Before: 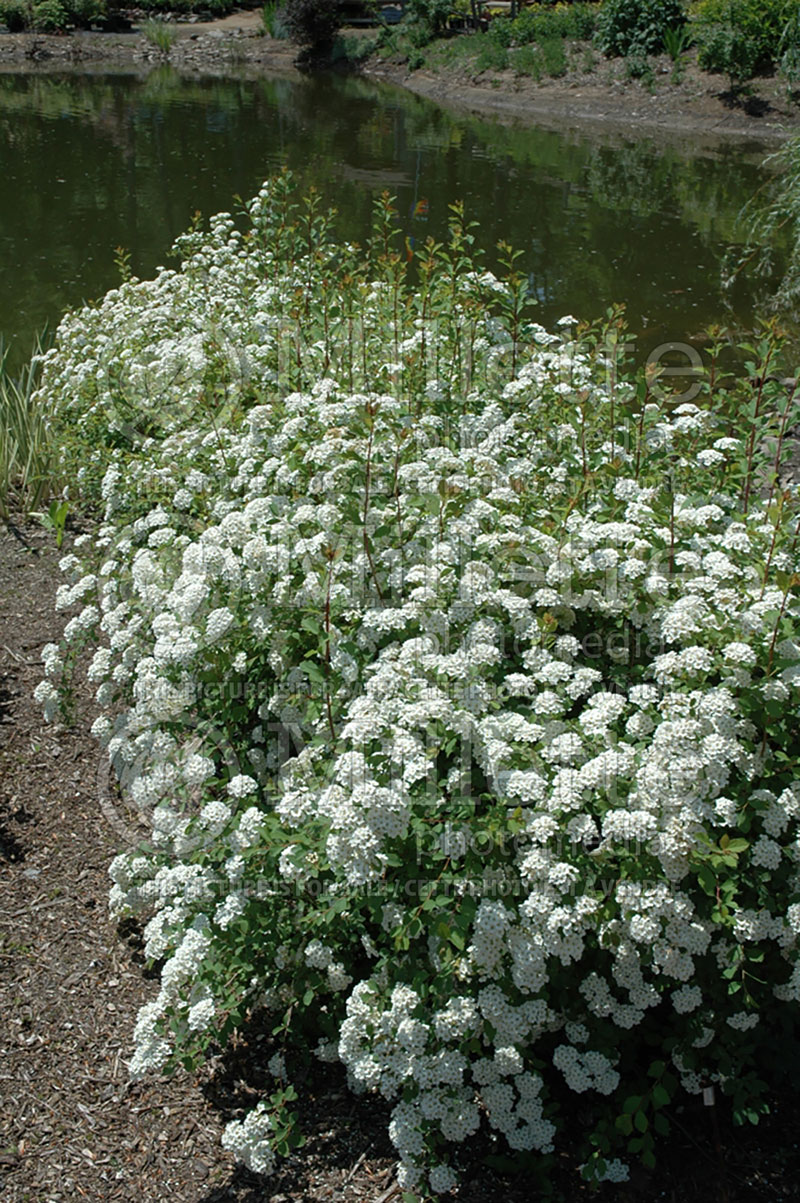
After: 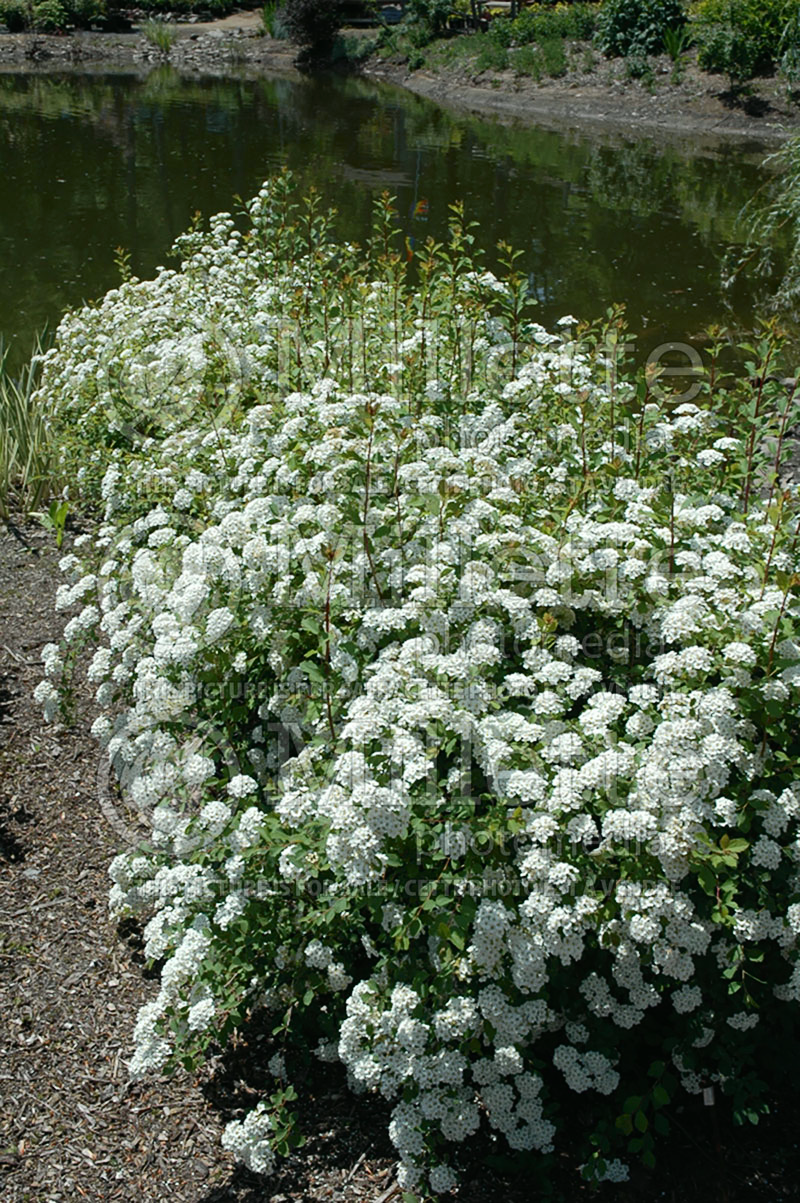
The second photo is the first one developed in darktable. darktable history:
tone curve: curves: ch0 [(0, 0.01) (0.037, 0.032) (0.131, 0.108) (0.275, 0.256) (0.483, 0.512) (0.61, 0.665) (0.696, 0.742) (0.792, 0.819) (0.911, 0.925) (0.997, 0.995)]; ch1 [(0, 0) (0.301, 0.3) (0.423, 0.421) (0.492, 0.488) (0.507, 0.503) (0.53, 0.532) (0.573, 0.586) (0.683, 0.702) (0.746, 0.77) (1, 1)]; ch2 [(0, 0) (0.246, 0.233) (0.36, 0.352) (0.415, 0.415) (0.485, 0.487) (0.502, 0.504) (0.525, 0.518) (0.539, 0.539) (0.587, 0.594) (0.636, 0.652) (0.711, 0.729) (0.845, 0.855) (0.998, 0.977)], color space Lab, independent channels
